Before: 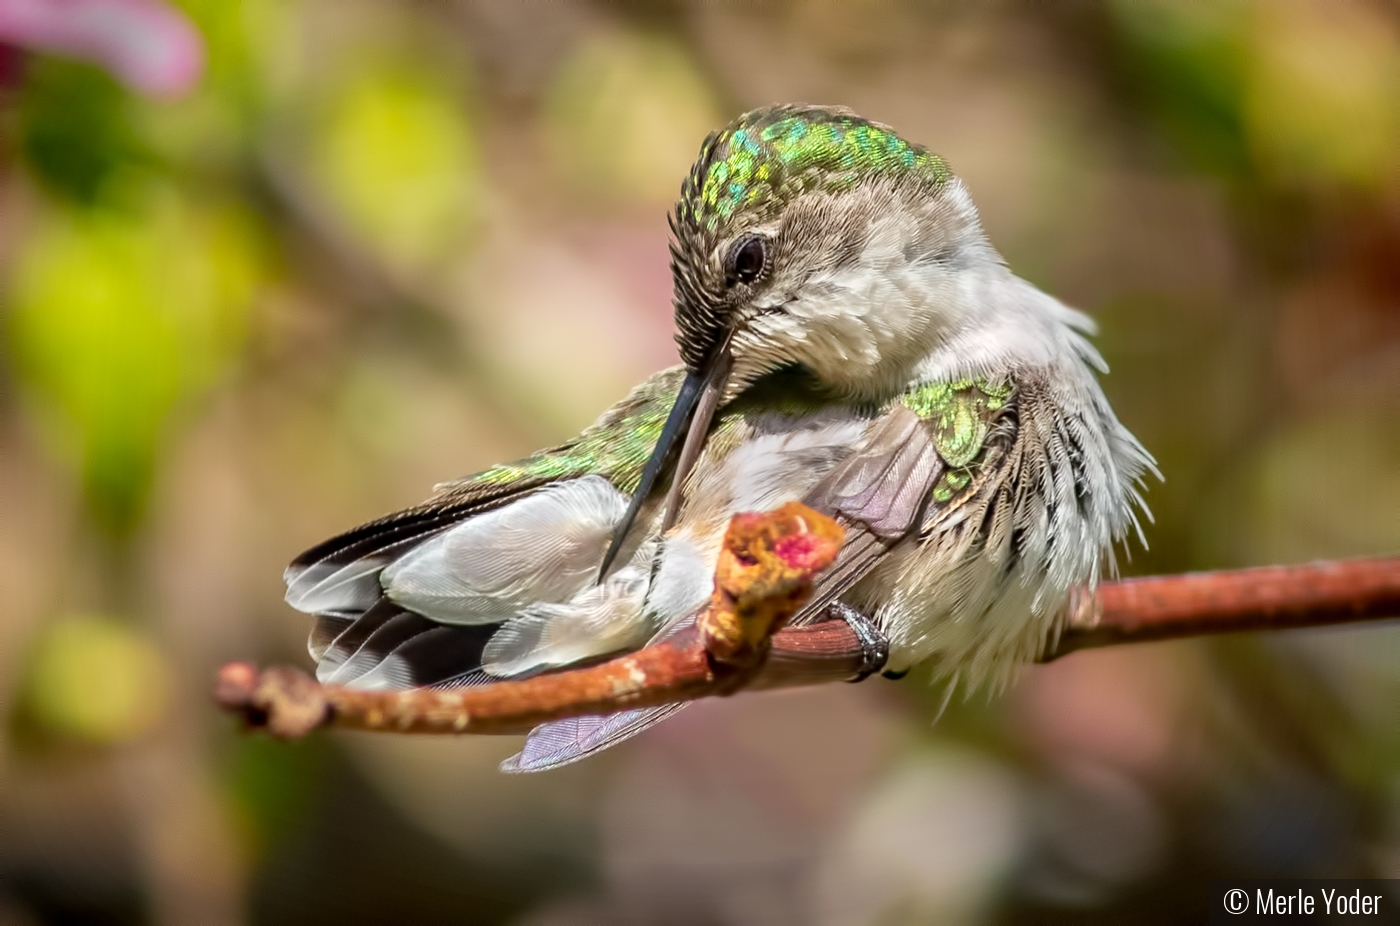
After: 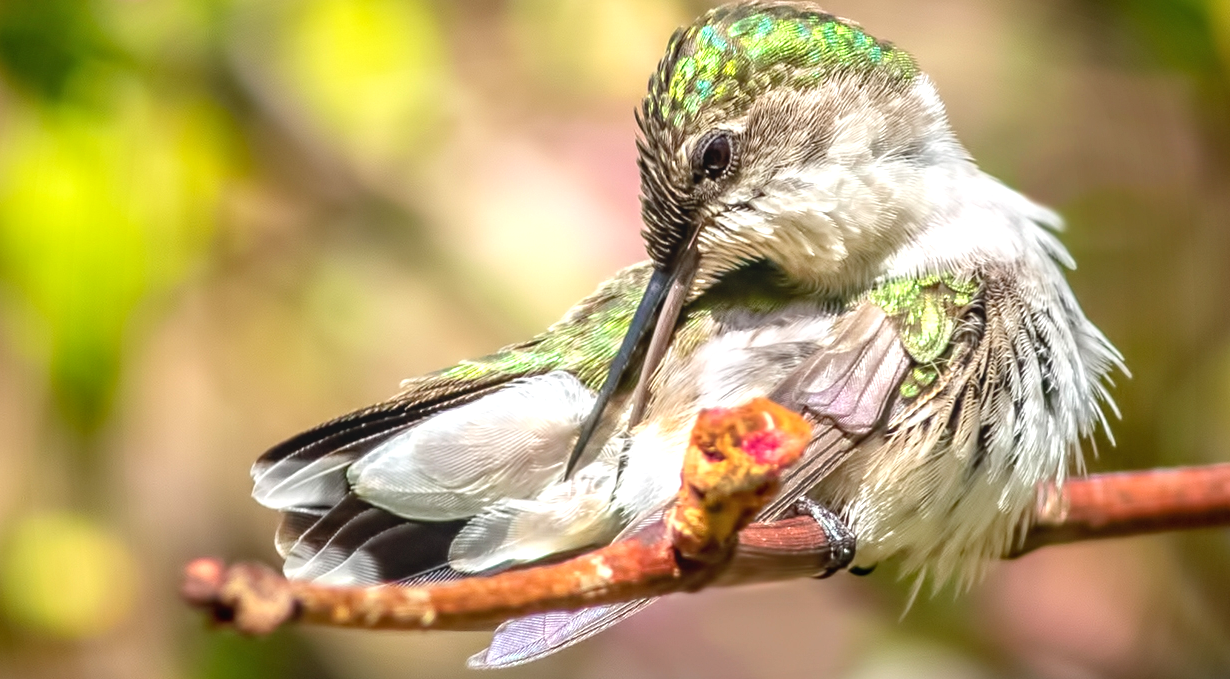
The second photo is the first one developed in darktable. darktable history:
local contrast: detail 109%
exposure: exposure 0.656 EV, compensate highlight preservation false
crop and rotate: left 2.395%, top 11.251%, right 9.746%, bottom 15.318%
